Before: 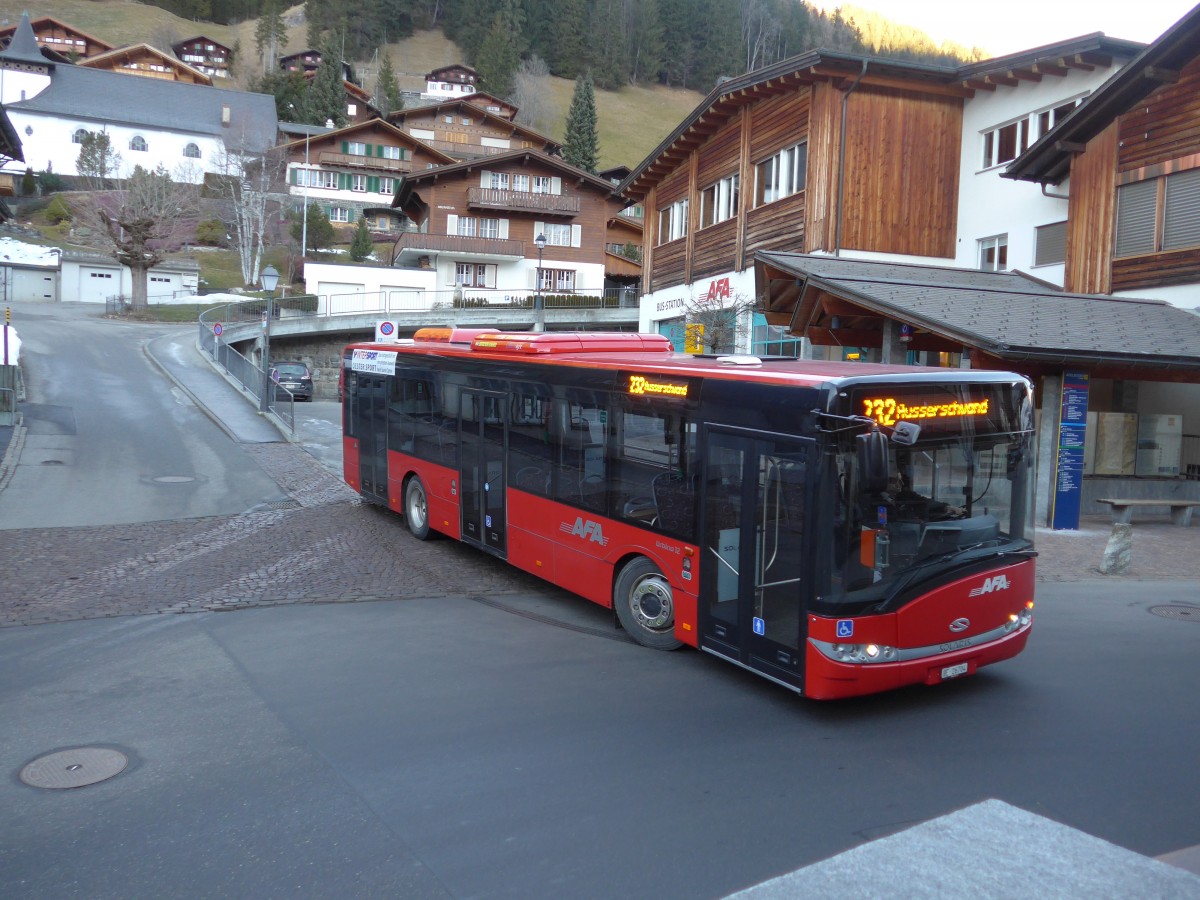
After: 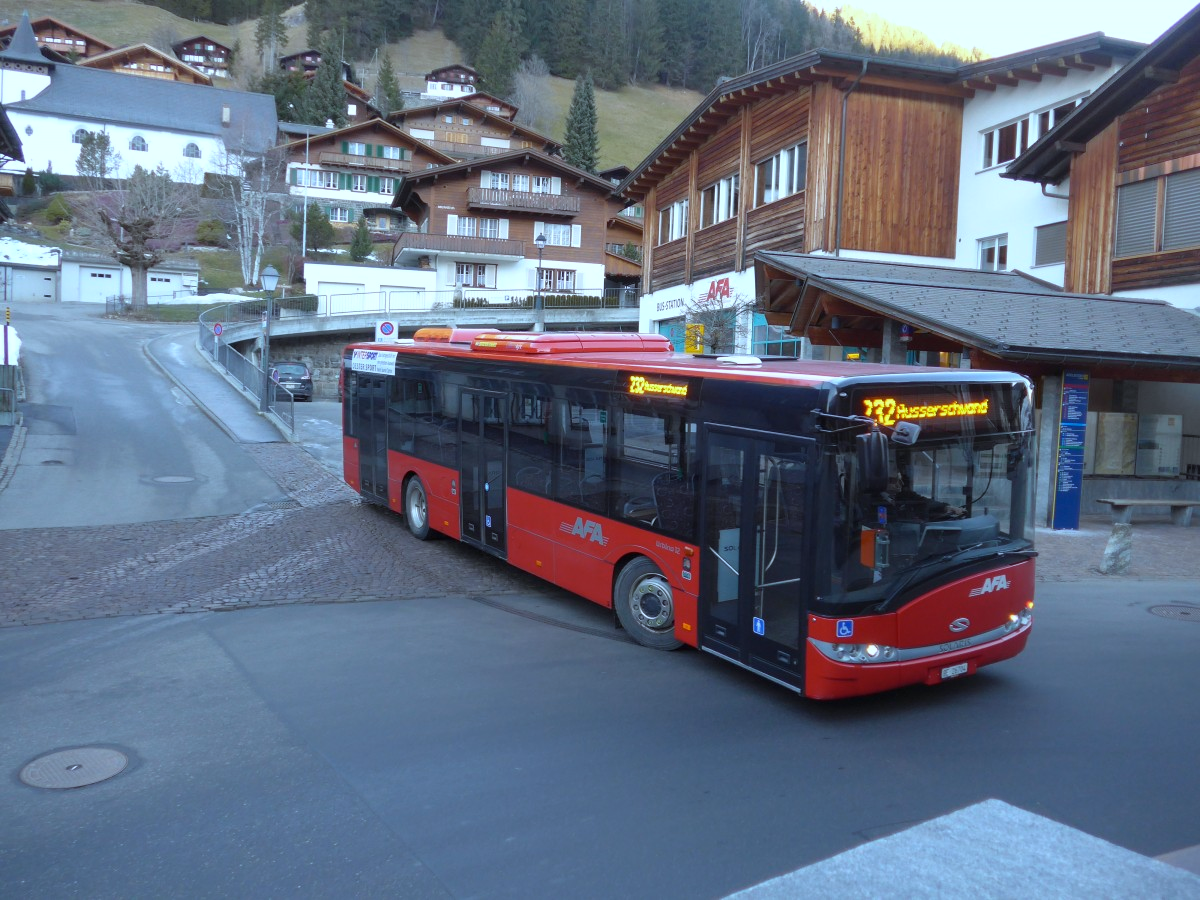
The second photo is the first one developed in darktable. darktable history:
white balance: red 0.967, blue 1.119, emerald 0.756
color correction: highlights a* -6.69, highlights b* 0.49
tone equalizer: on, module defaults
